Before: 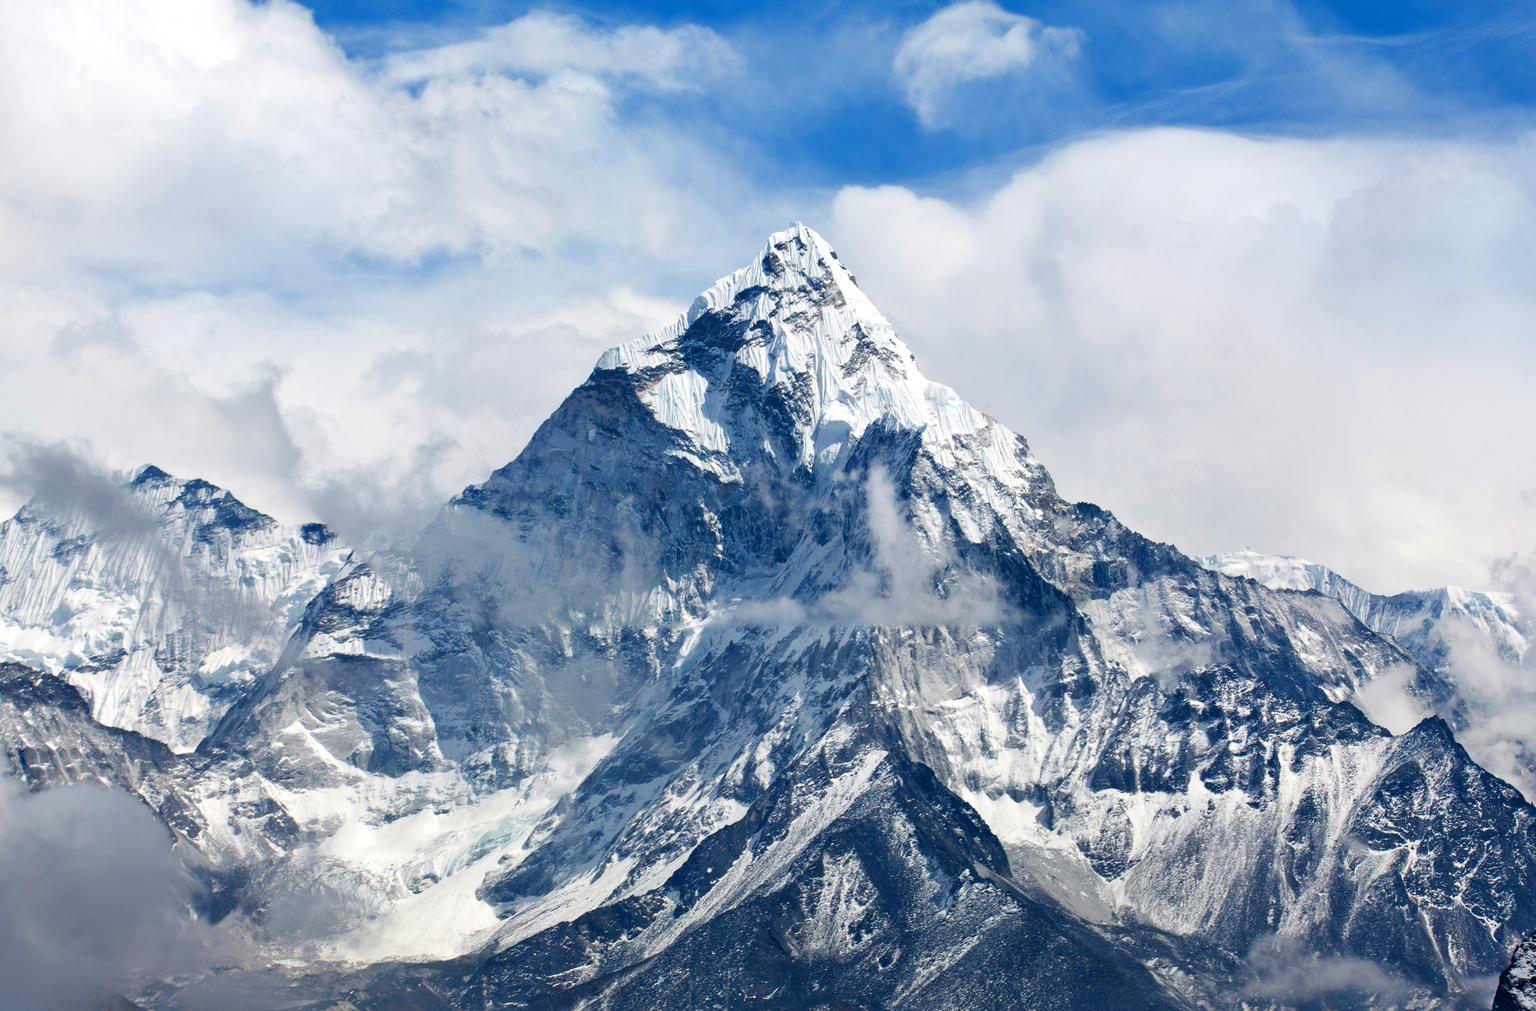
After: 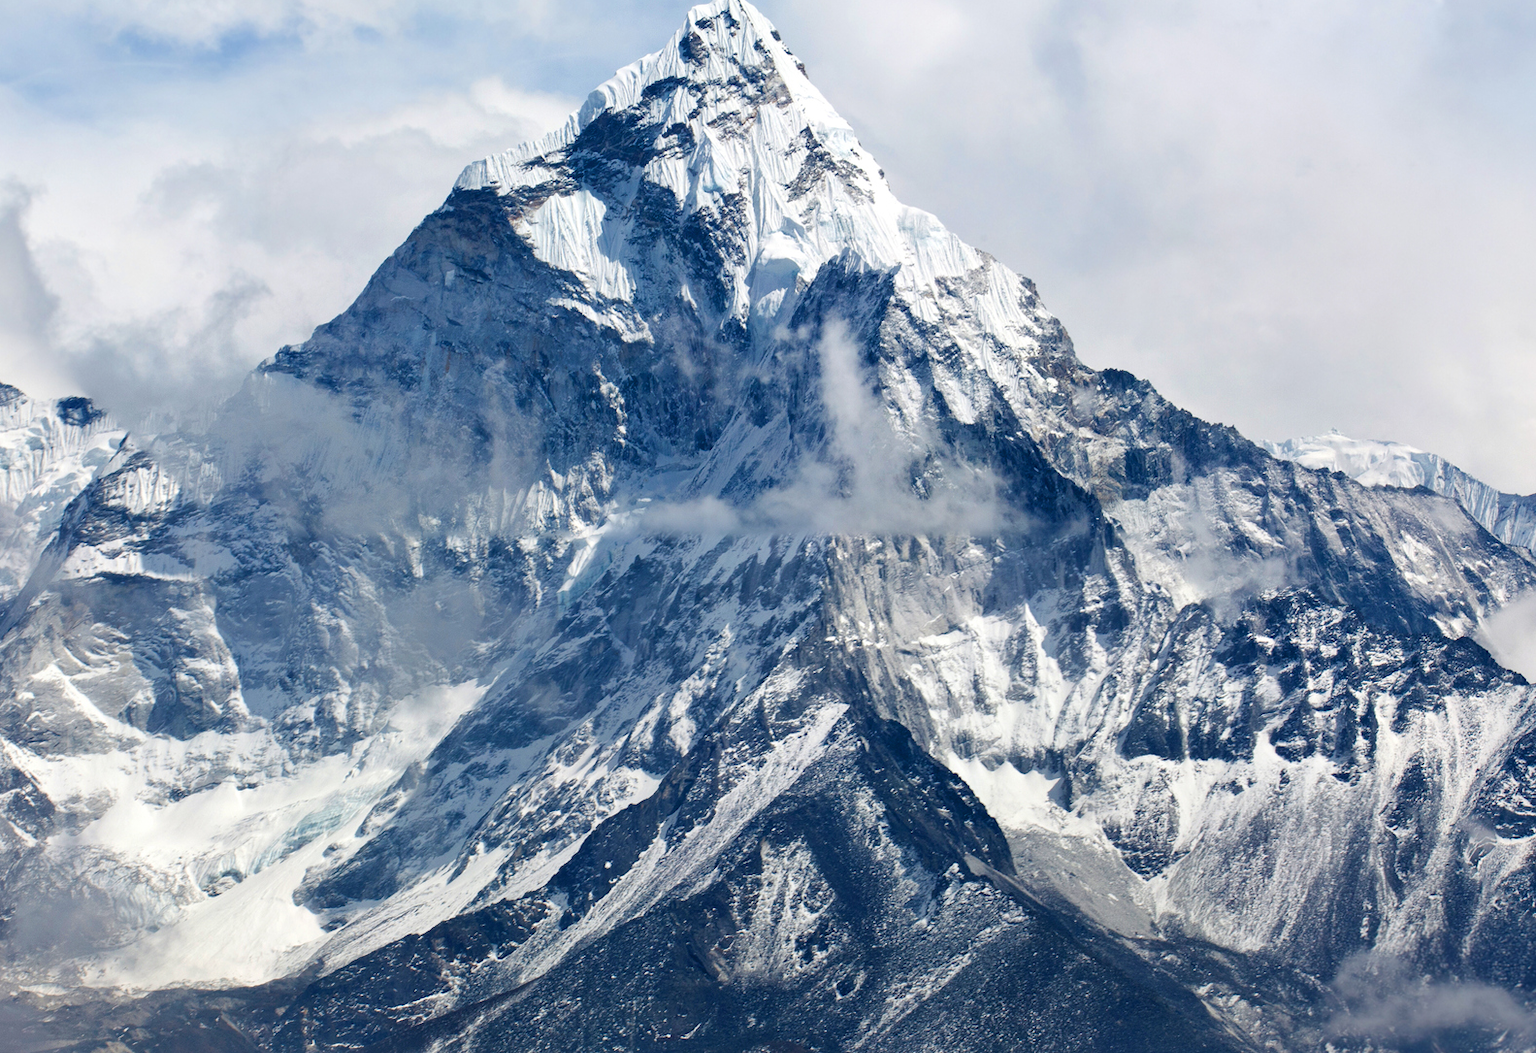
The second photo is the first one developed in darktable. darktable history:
crop: left 16.855%, top 22.655%, right 8.923%
